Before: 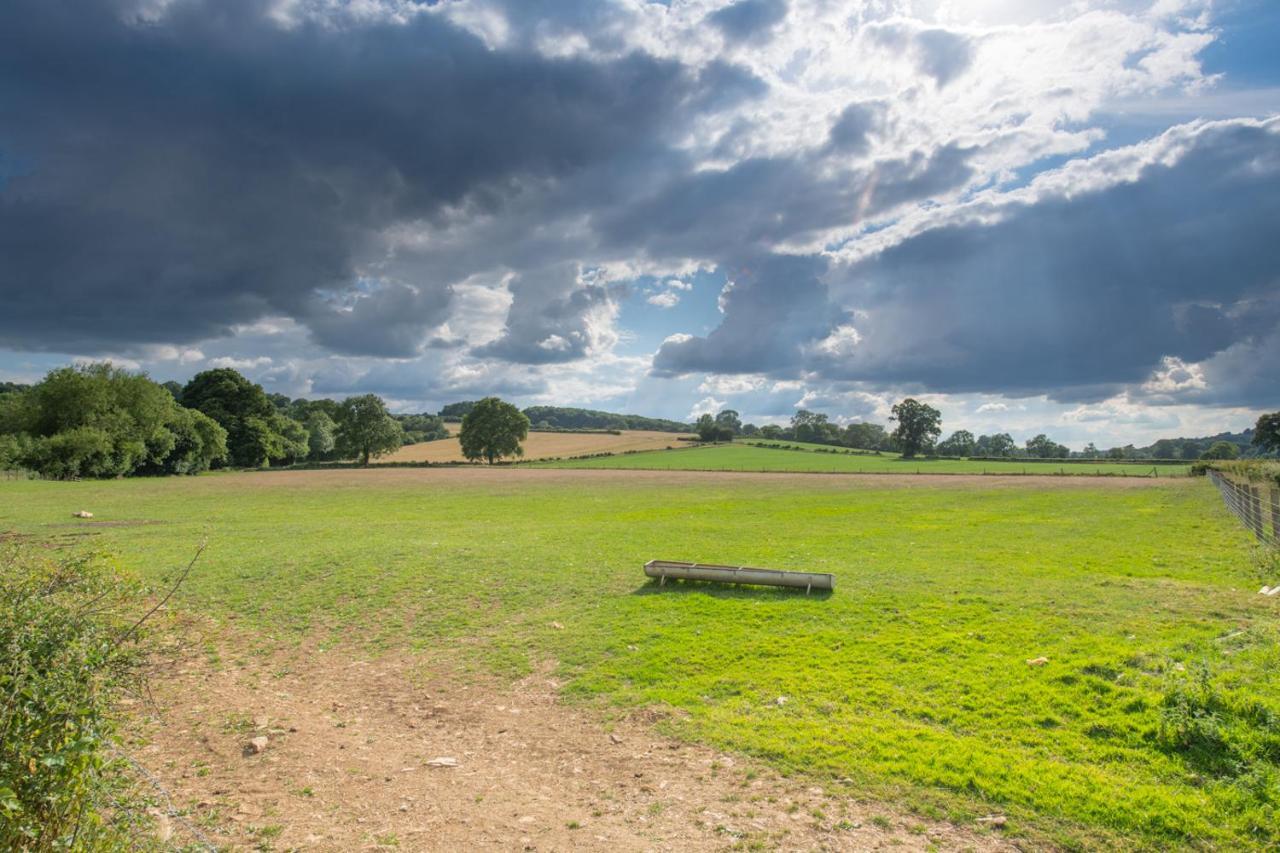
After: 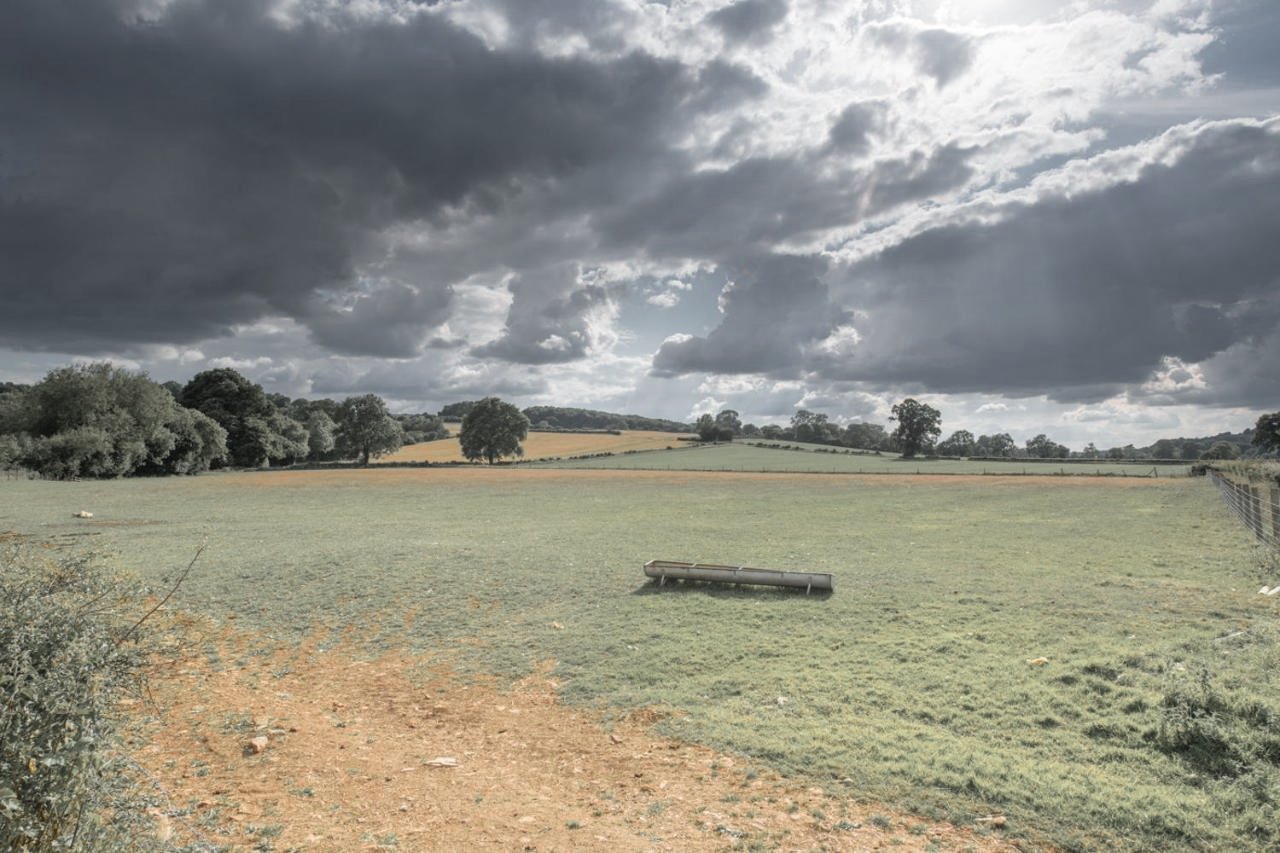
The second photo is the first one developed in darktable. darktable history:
velvia: strength 15%
color zones: curves: ch1 [(0, 0.638) (0.193, 0.442) (0.286, 0.15) (0.429, 0.14) (0.571, 0.142) (0.714, 0.154) (0.857, 0.175) (1, 0.638)]
